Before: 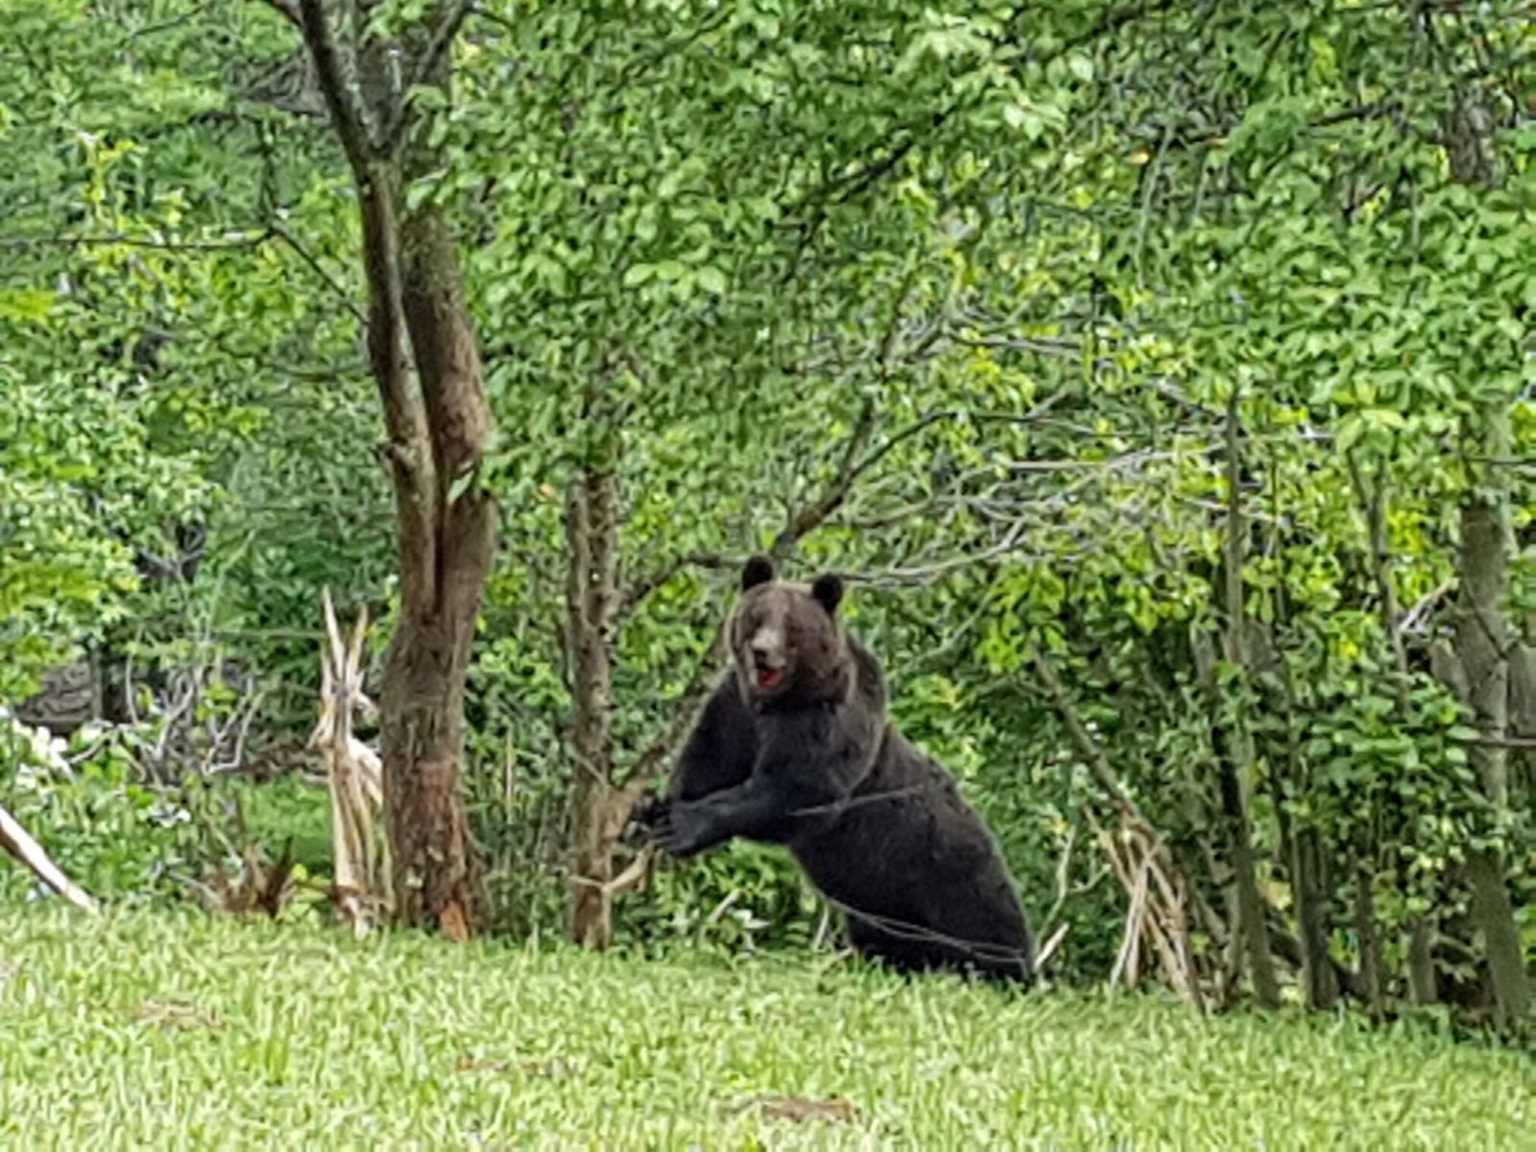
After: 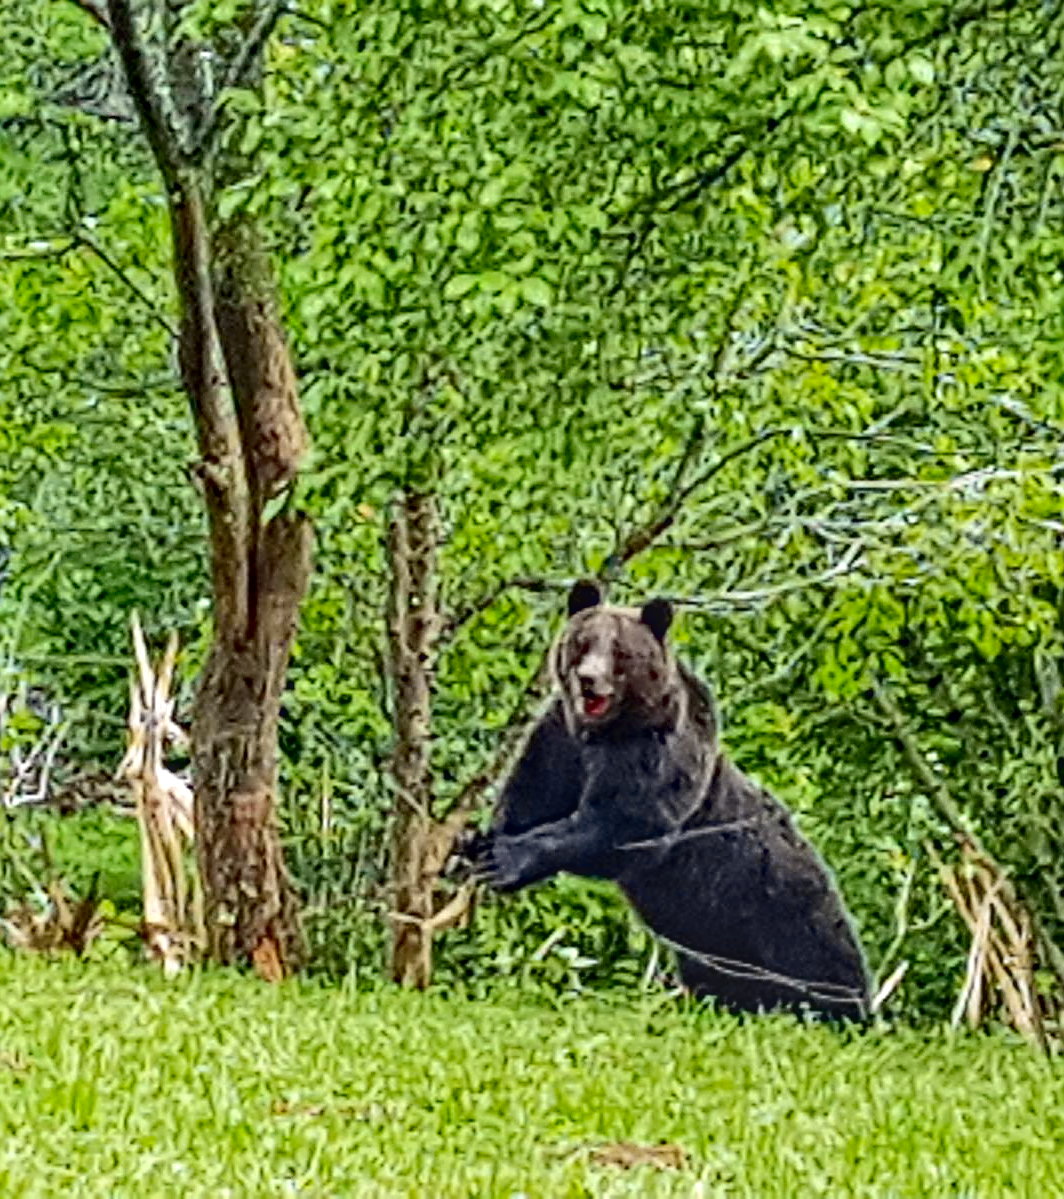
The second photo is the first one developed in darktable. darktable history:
color zones: curves: ch0 [(0.27, 0.396) (0.563, 0.504) (0.75, 0.5) (0.787, 0.307)]
local contrast: on, module defaults
crop and rotate: left 12.861%, right 20.616%
sharpen: radius 1.39, amount 1.243, threshold 0.773
tone curve: curves: ch0 [(0, 0.011) (0.139, 0.106) (0.295, 0.271) (0.499, 0.523) (0.739, 0.782) (0.857, 0.879) (1, 0.967)]; ch1 [(0, 0) (0.272, 0.249) (0.388, 0.385) (0.469, 0.456) (0.495, 0.497) (0.524, 0.518) (0.602, 0.623) (0.725, 0.779) (1, 1)]; ch2 [(0, 0) (0.125, 0.089) (0.353, 0.329) (0.443, 0.408) (0.502, 0.499) (0.548, 0.549) (0.608, 0.635) (1, 1)], color space Lab, independent channels, preserve colors none
exposure: exposure 0.742 EV, compensate exposure bias true, compensate highlight preservation false
haze removal: strength 0.254, distance 0.249, compatibility mode true, adaptive false
